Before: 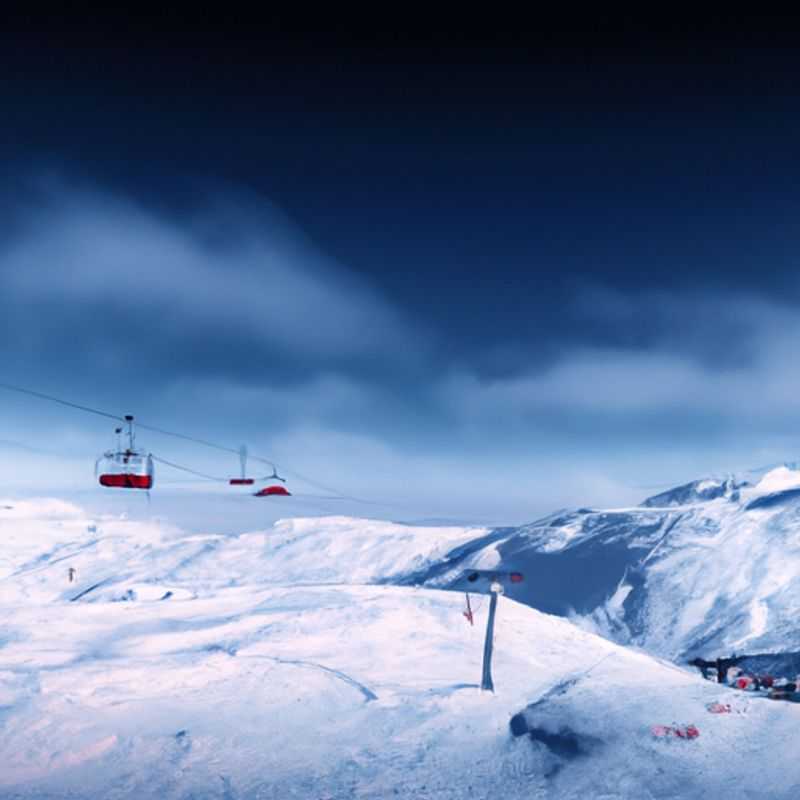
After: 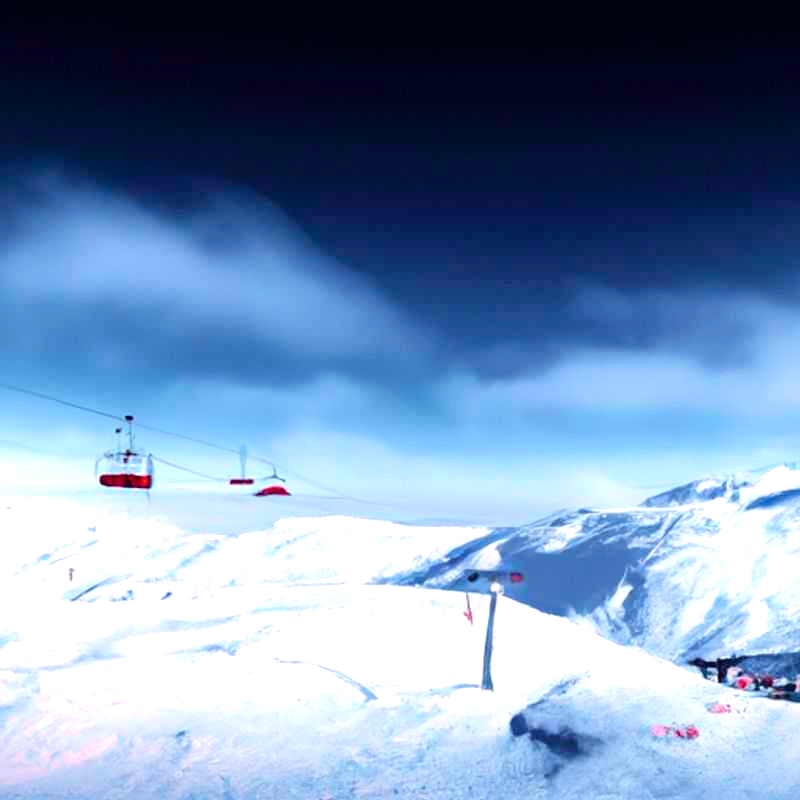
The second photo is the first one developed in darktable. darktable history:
exposure: exposure 0.7 EV, compensate highlight preservation false
color correction: highlights b* 3
tone curve: curves: ch0 [(0.003, 0) (0.066, 0.017) (0.163, 0.09) (0.264, 0.238) (0.395, 0.421) (0.517, 0.56) (0.688, 0.743) (0.791, 0.814) (1, 1)]; ch1 [(0, 0) (0.164, 0.115) (0.337, 0.332) (0.39, 0.398) (0.464, 0.461) (0.501, 0.5) (0.507, 0.503) (0.534, 0.537) (0.577, 0.59) (0.652, 0.681) (0.733, 0.749) (0.811, 0.796) (1, 1)]; ch2 [(0, 0) (0.337, 0.382) (0.464, 0.476) (0.501, 0.502) (0.527, 0.54) (0.551, 0.565) (0.6, 0.59) (0.687, 0.675) (1, 1)], color space Lab, independent channels, preserve colors none
color balance rgb: linear chroma grading › global chroma 9.31%, global vibrance 41.49%
